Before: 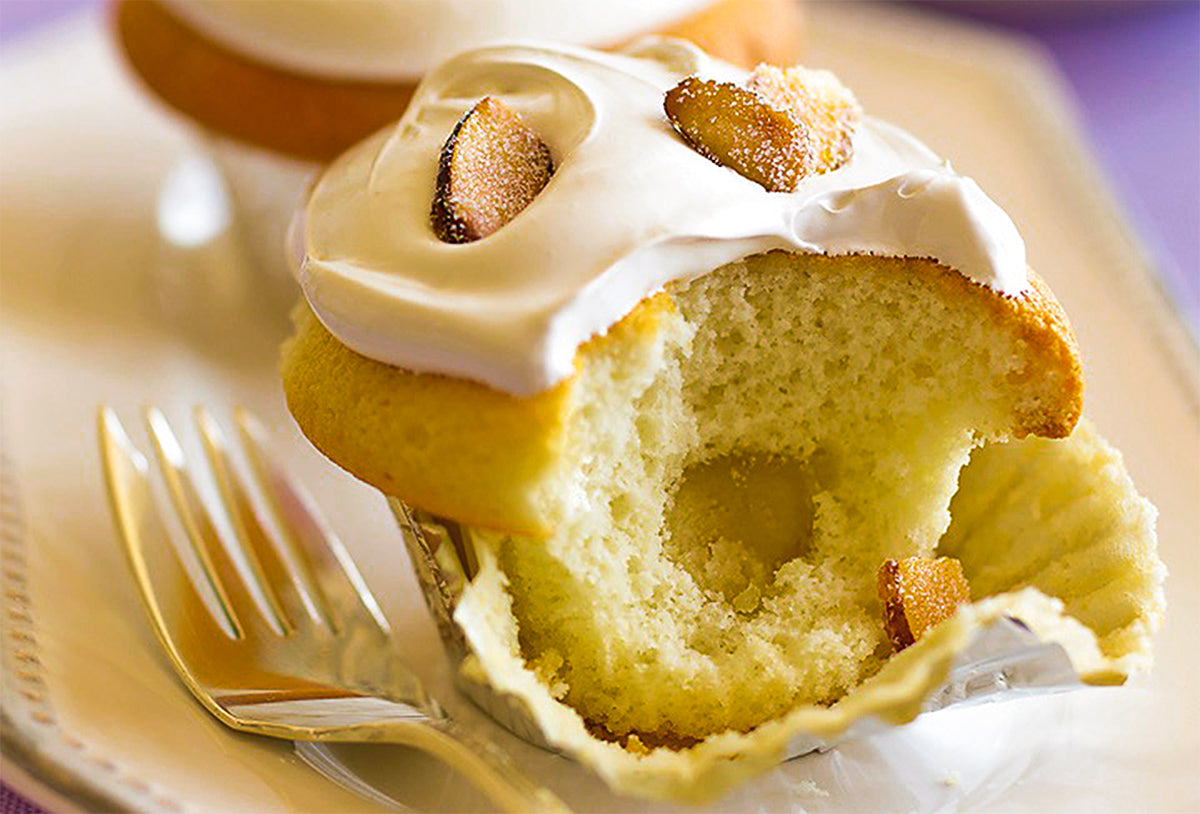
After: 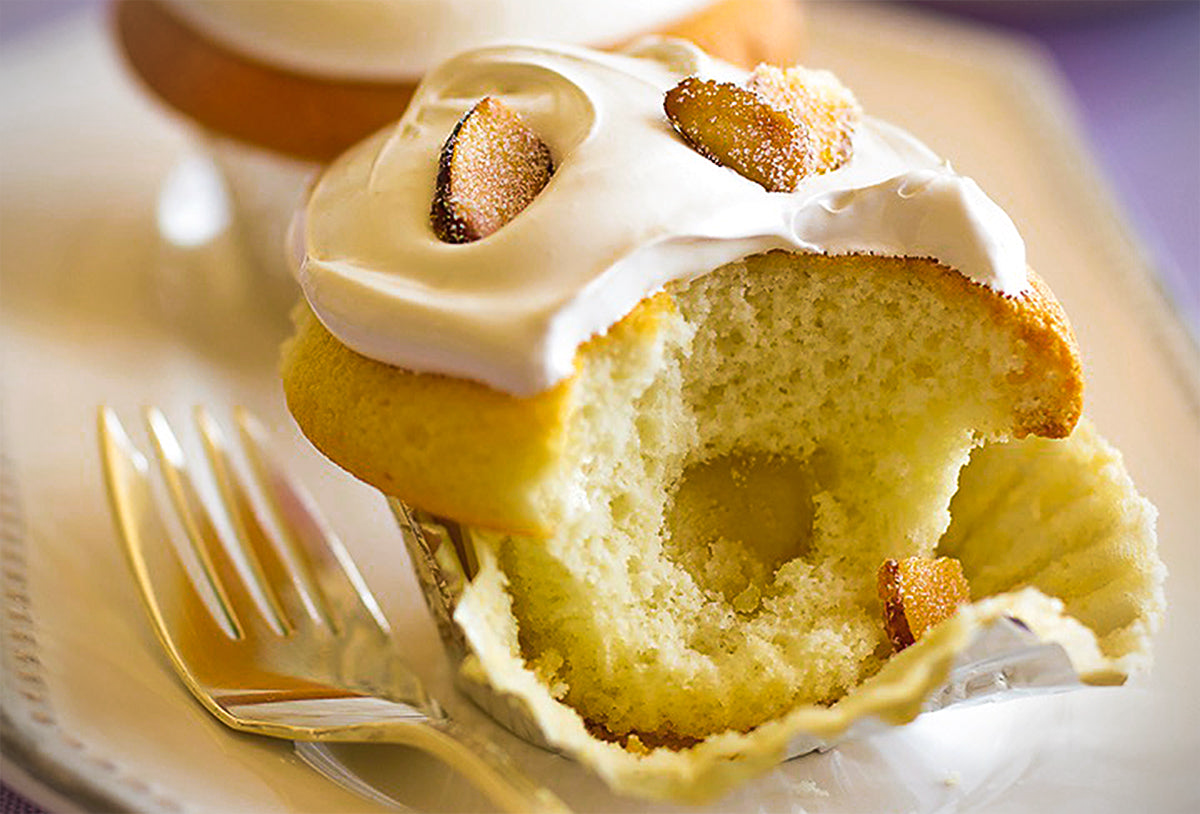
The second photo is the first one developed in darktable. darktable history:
vignetting: fall-off start 88.76%, fall-off radius 43.25%, width/height ratio 1.166
